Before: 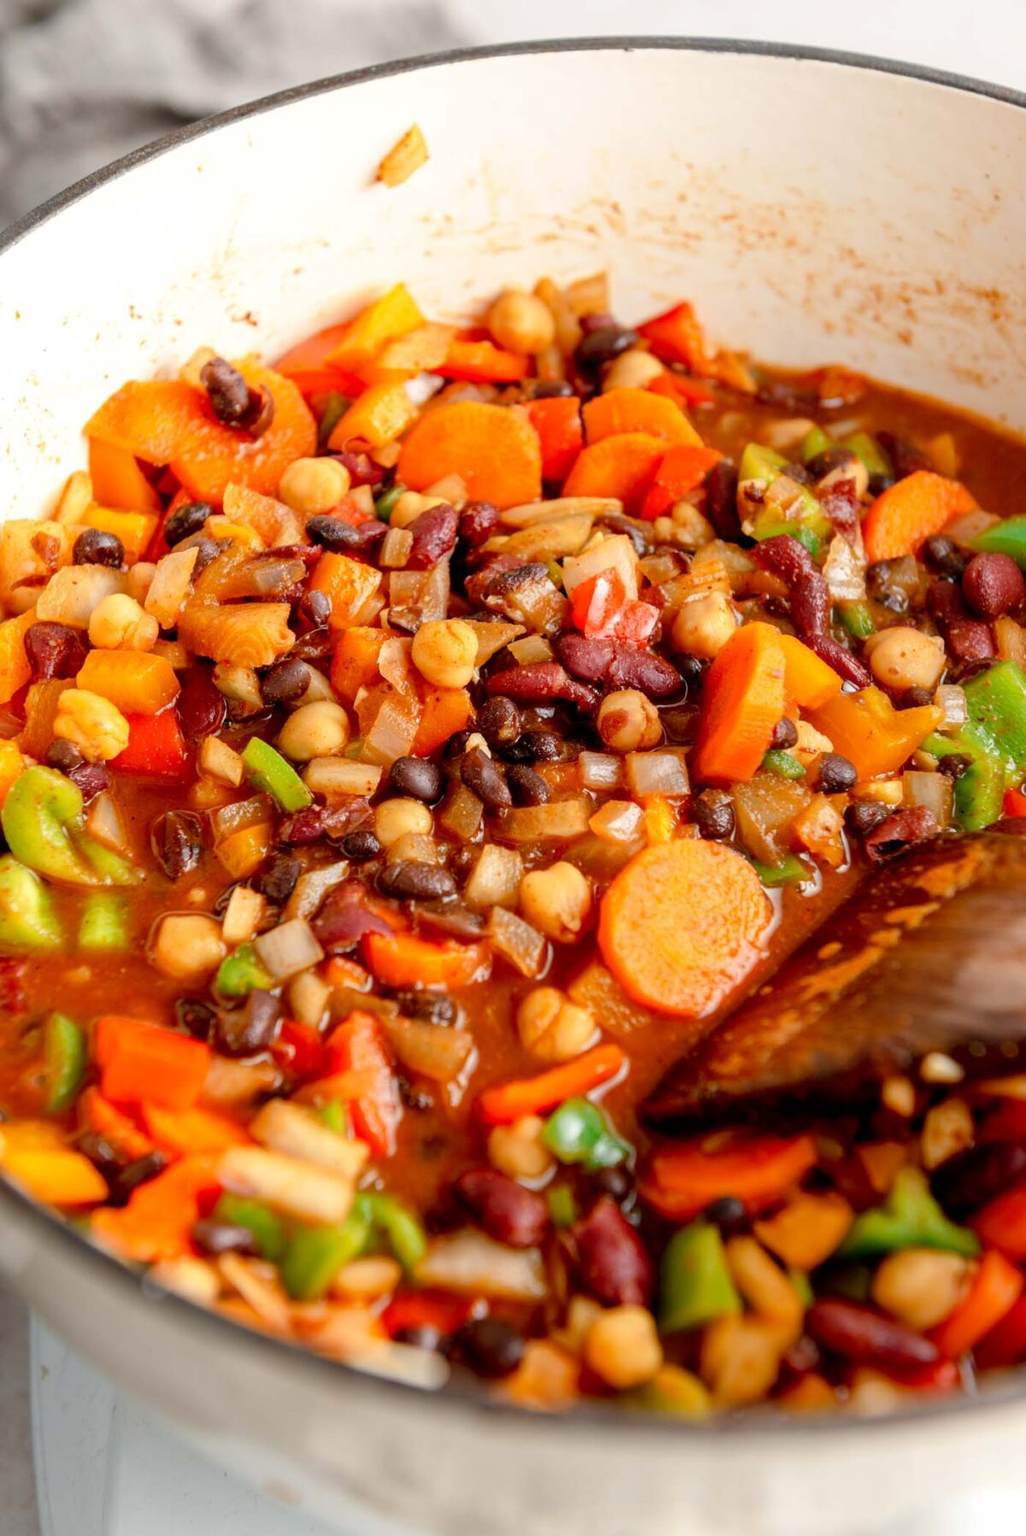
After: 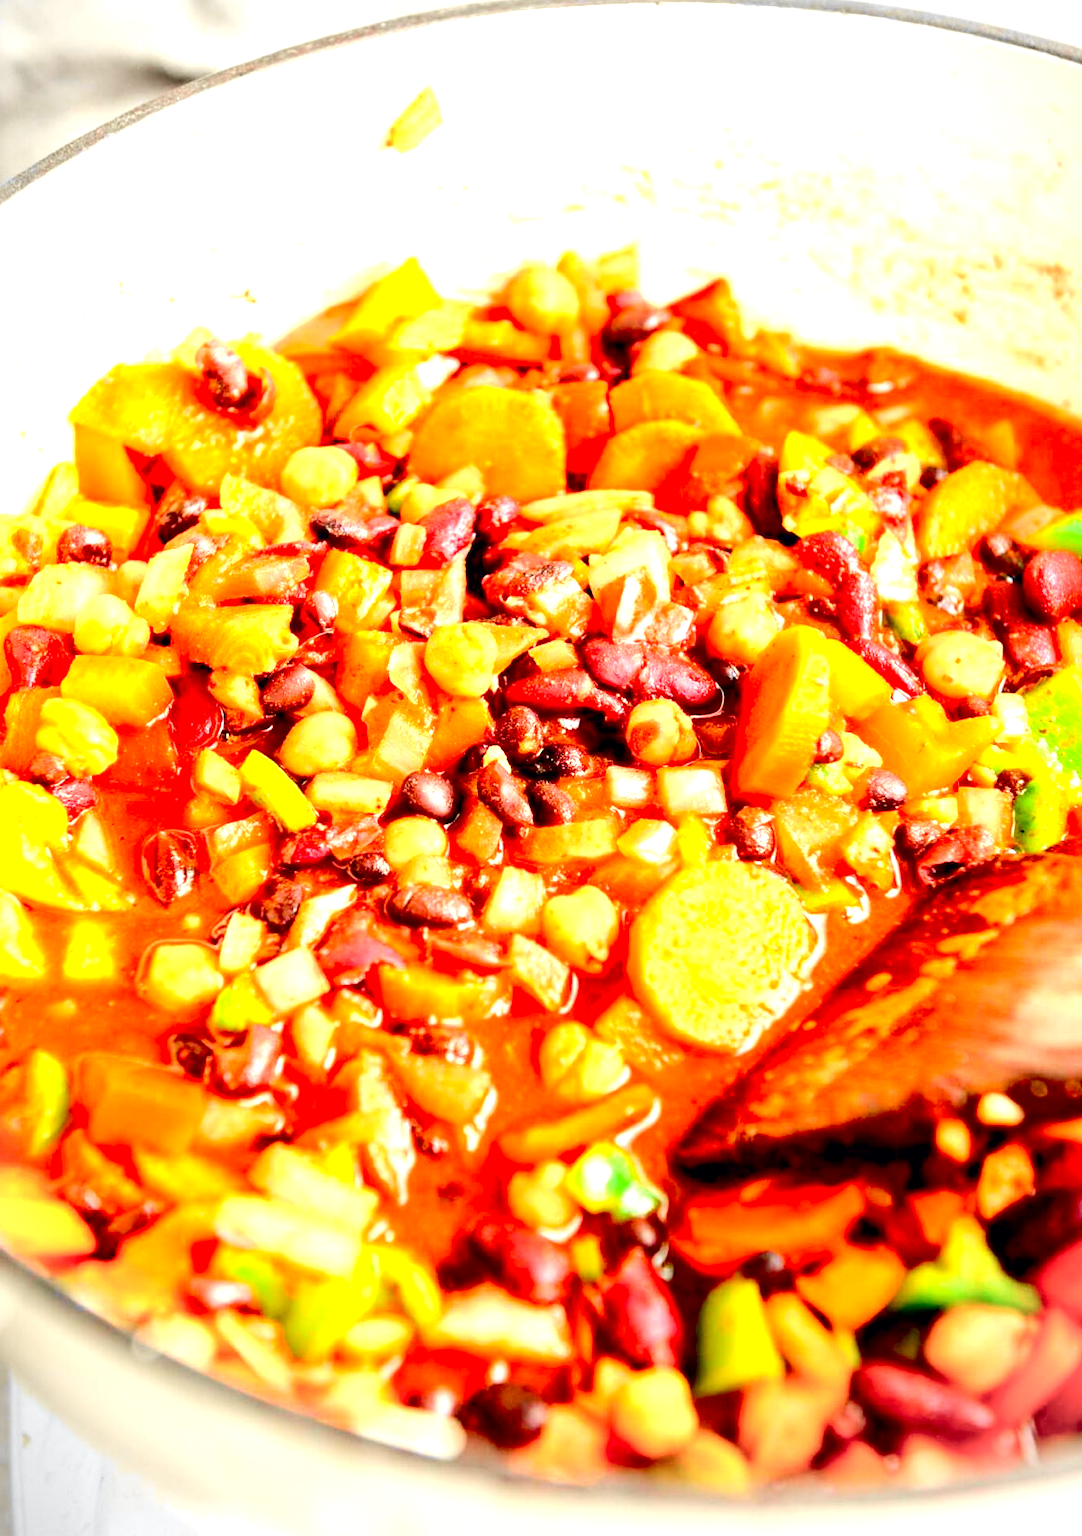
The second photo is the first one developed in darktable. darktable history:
tone curve: curves: ch0 [(0, 0) (0.071, 0.047) (0.266, 0.26) (0.483, 0.554) (0.753, 0.811) (1, 0.983)]; ch1 [(0, 0) (0.346, 0.307) (0.408, 0.387) (0.463, 0.465) (0.482, 0.493) (0.502, 0.5) (0.517, 0.502) (0.55, 0.548) (0.597, 0.61) (0.651, 0.698) (1, 1)]; ch2 [(0, 0) (0.346, 0.34) (0.434, 0.46) (0.485, 0.494) (0.5, 0.494) (0.517, 0.506) (0.526, 0.545) (0.583, 0.61) (0.625, 0.659) (1, 1)], color space Lab, independent channels
exposure: black level correction 0.006, exposure 2.072 EV, compensate highlight preservation false
crop: left 2.055%, top 3.038%, right 0.774%, bottom 4.836%
vignetting: on, module defaults
